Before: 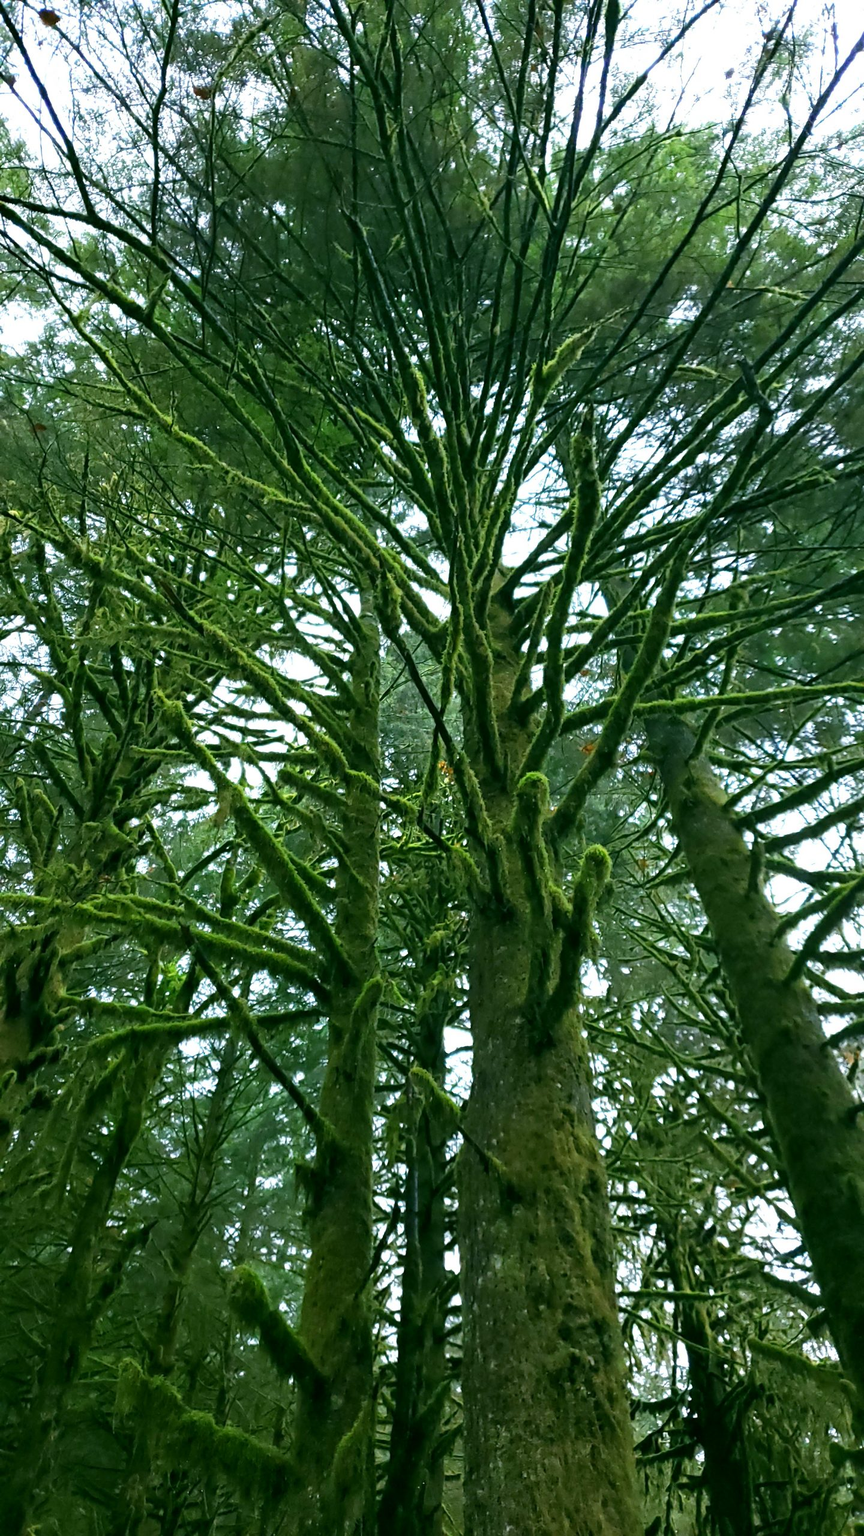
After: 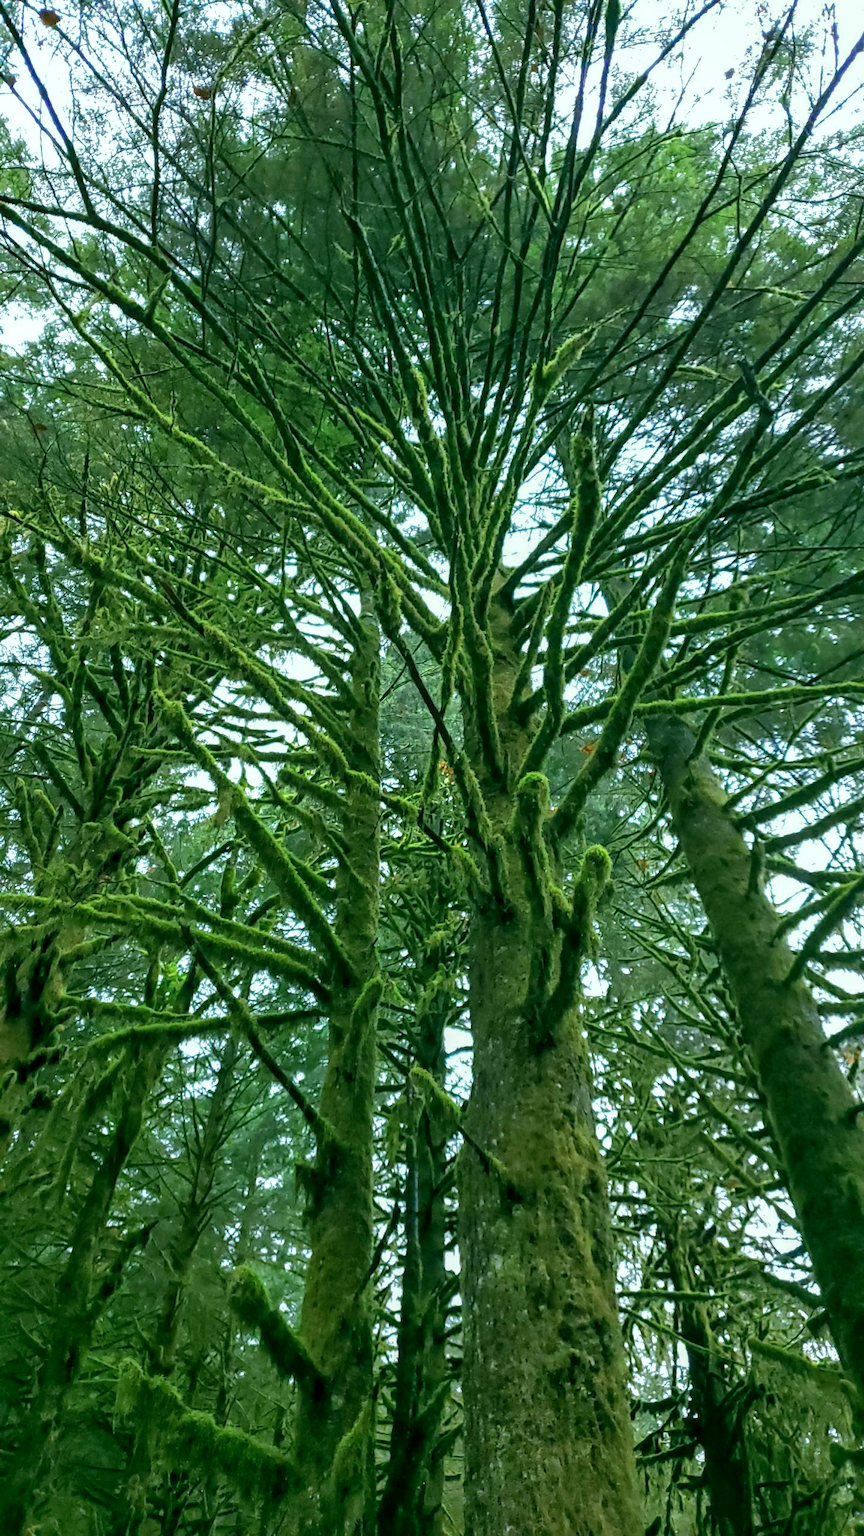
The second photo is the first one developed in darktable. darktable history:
color correction: highlights a* -6.73, highlights b* 0.765
shadows and highlights: highlights color adjustment 39.52%
local contrast: on, module defaults
